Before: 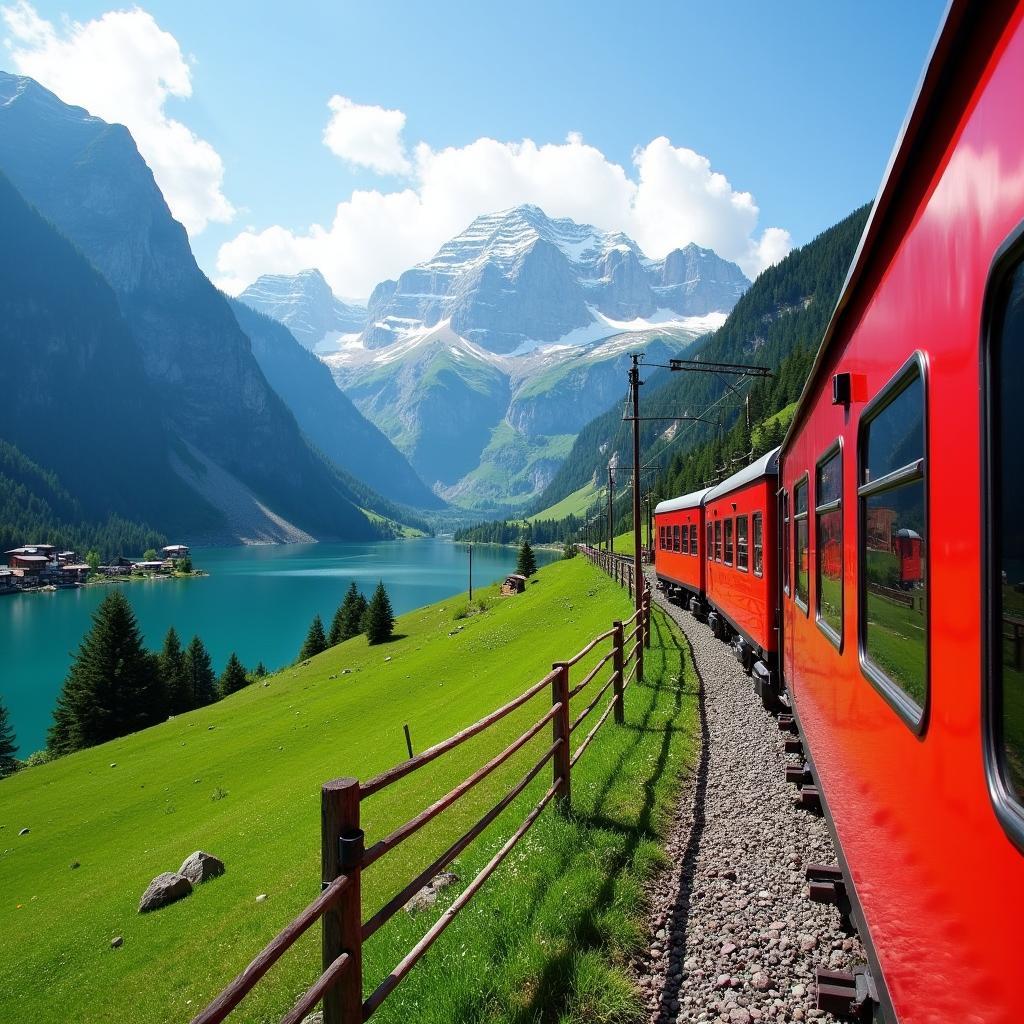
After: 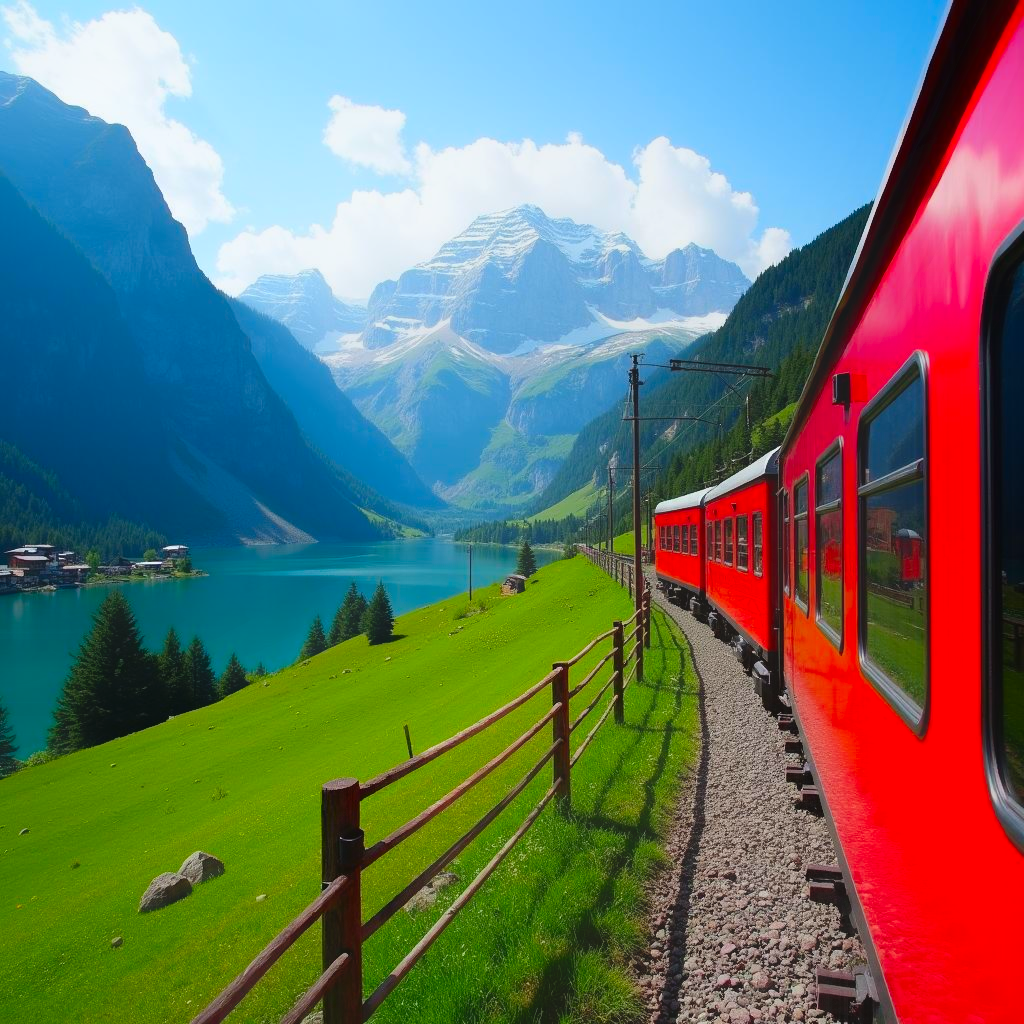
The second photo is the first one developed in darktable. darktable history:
color correction: highlights b* 0.036, saturation 1.31
contrast equalizer: y [[0.6 ×6], [0.55 ×6], [0 ×6], [0 ×6], [0 ×6]], mix -0.986
